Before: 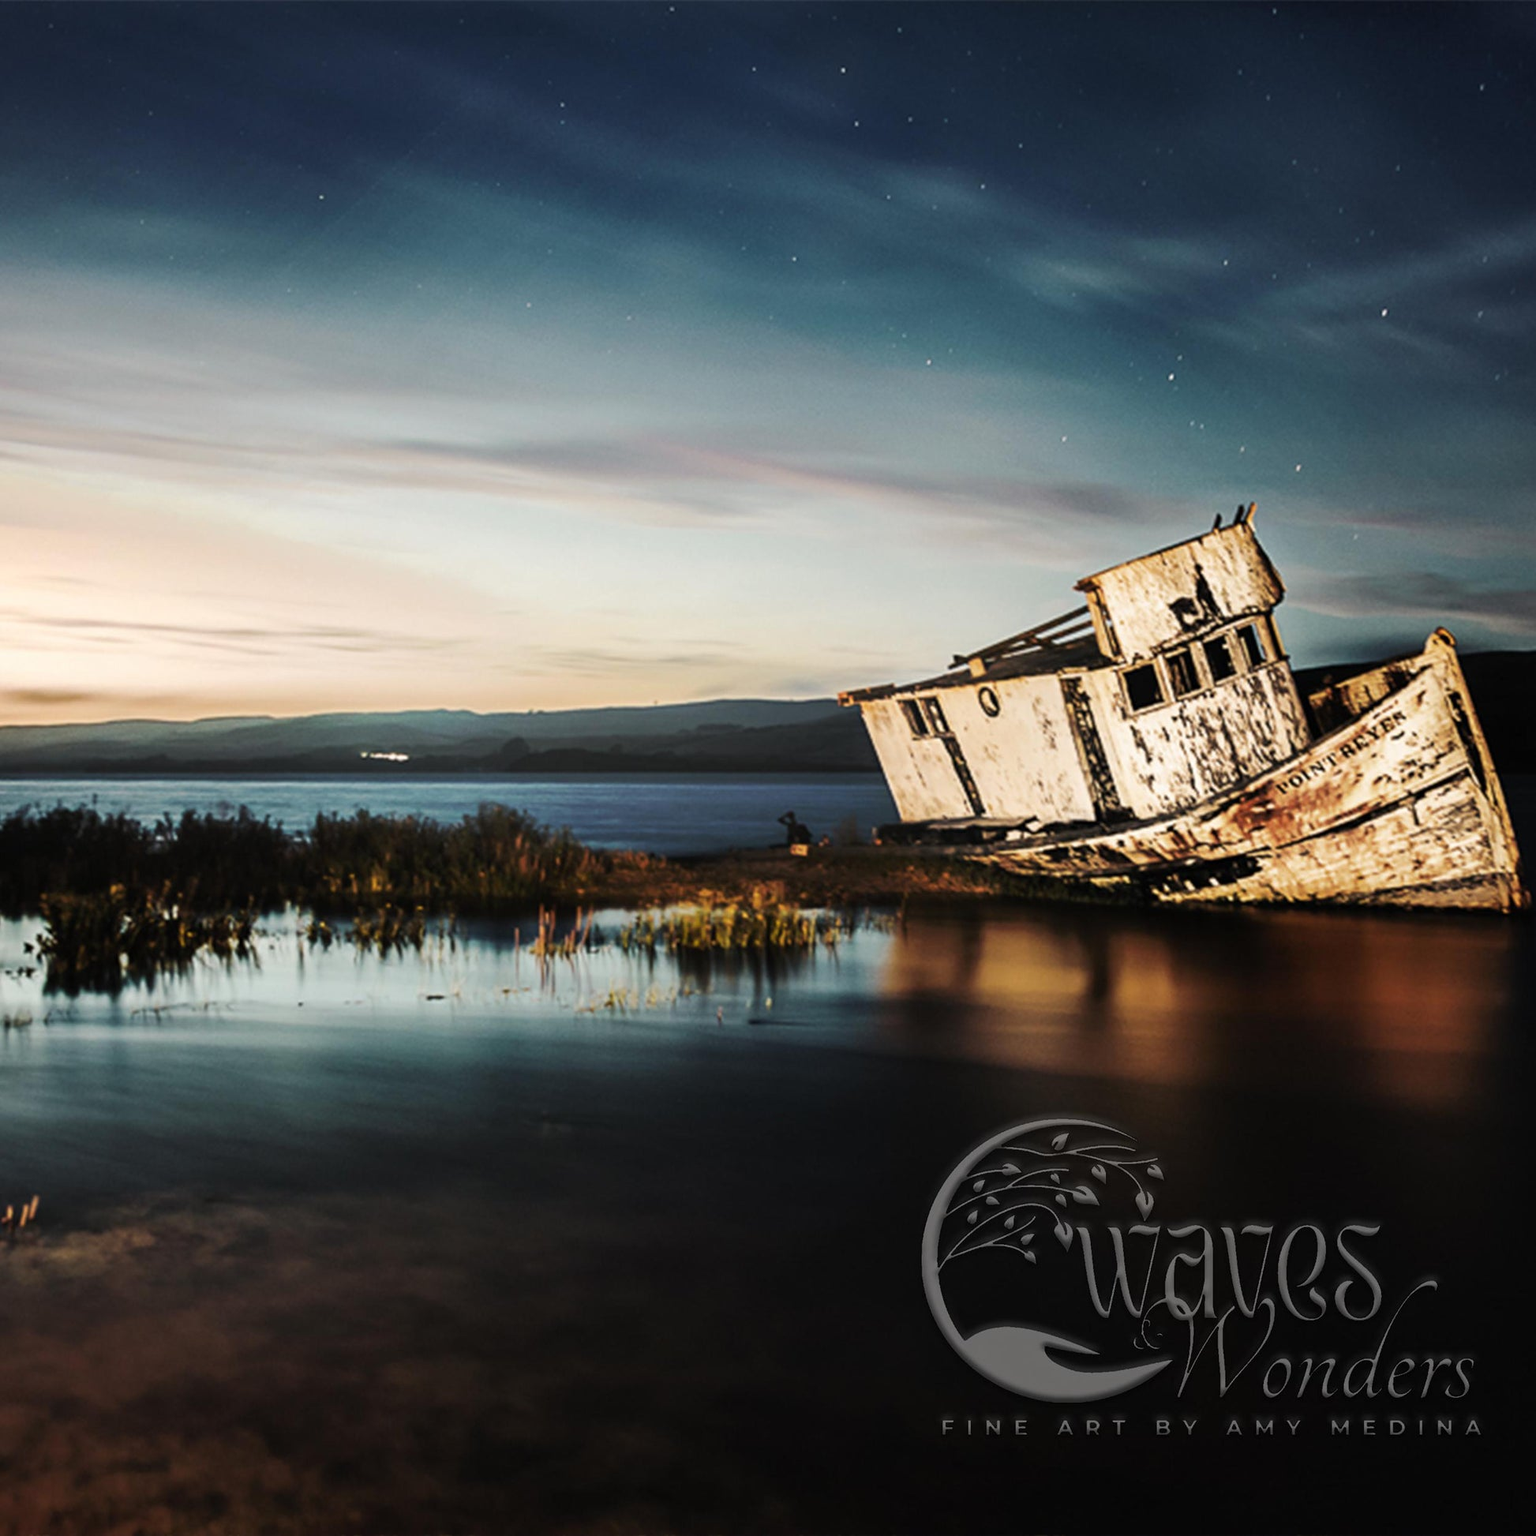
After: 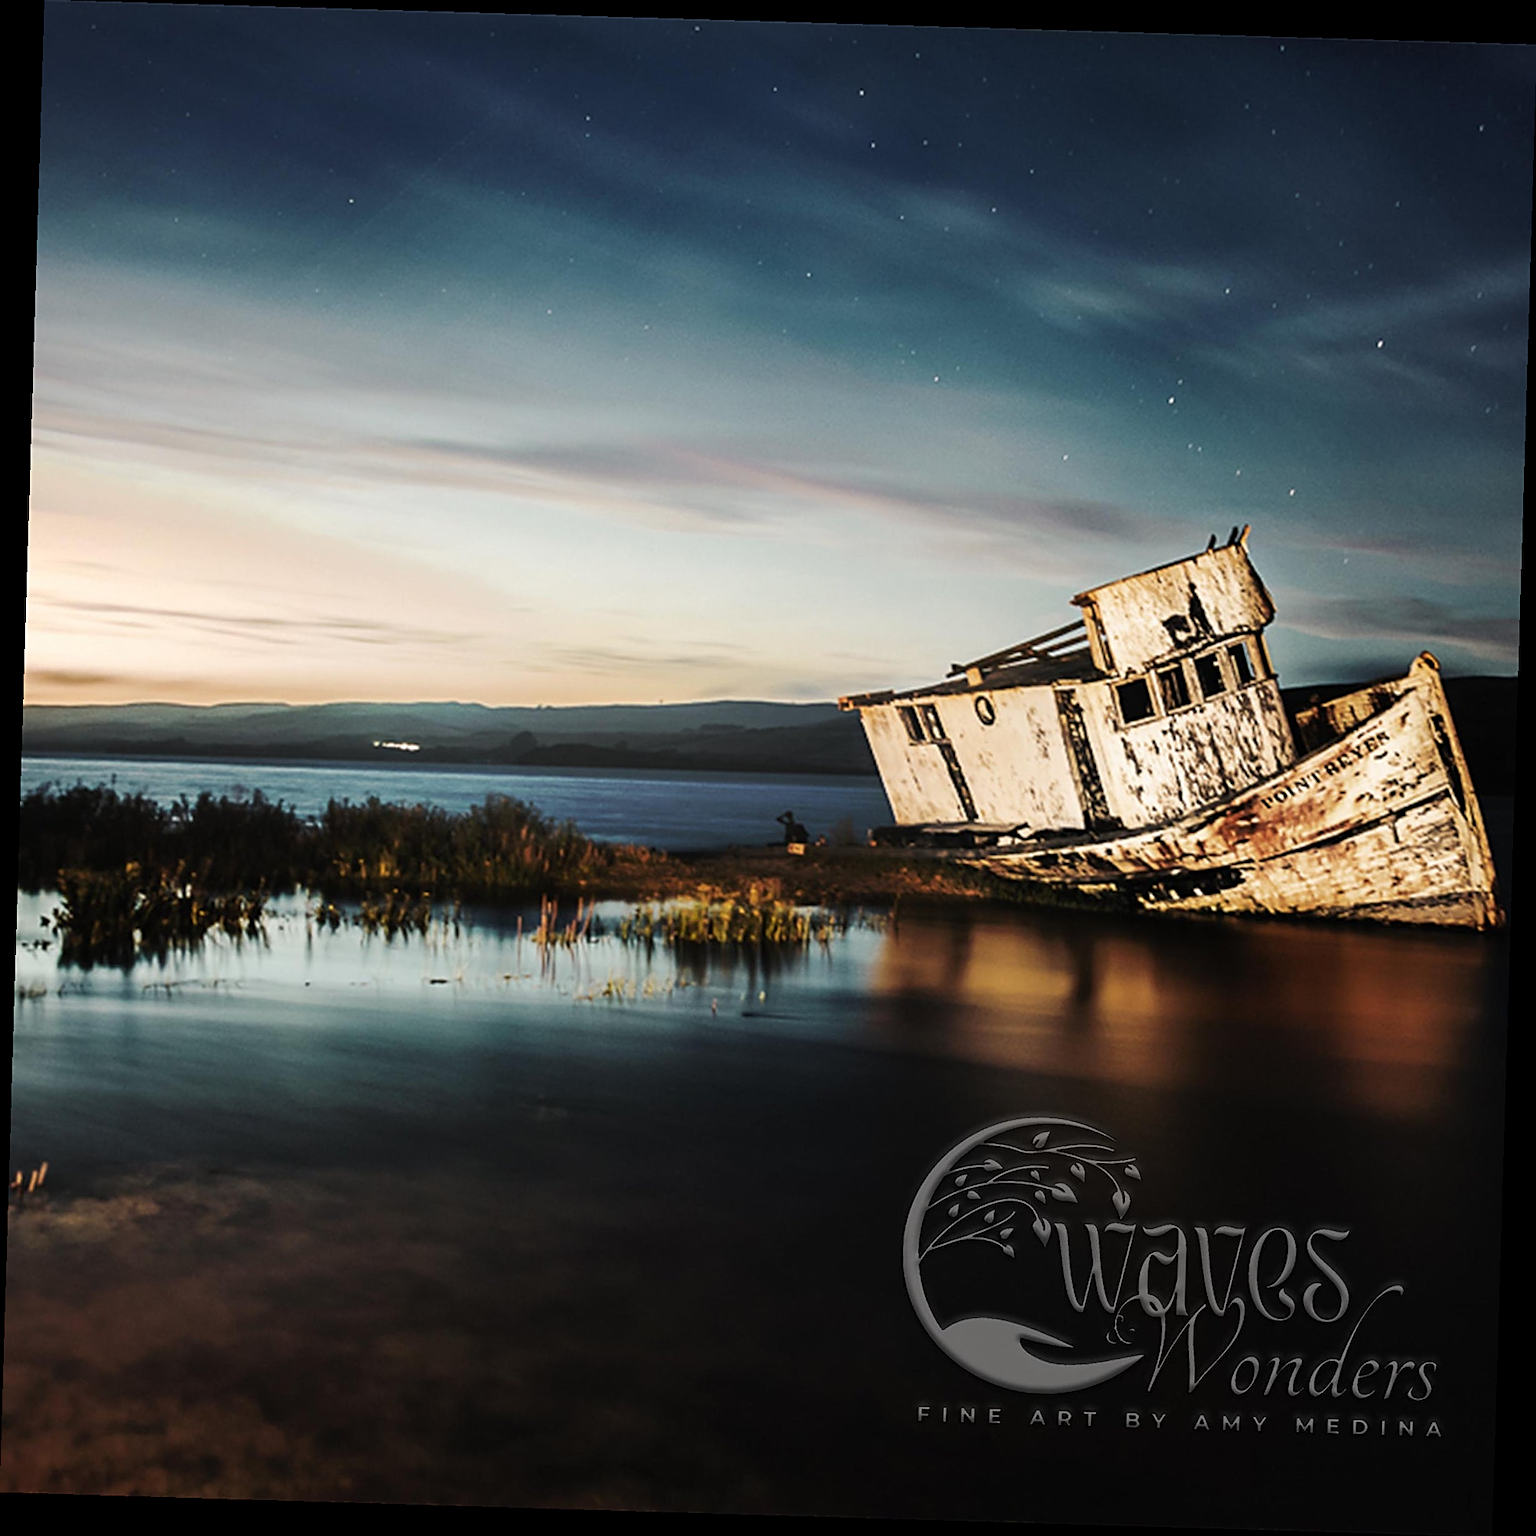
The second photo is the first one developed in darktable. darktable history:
rotate and perspective: rotation 1.72°, automatic cropping off
sharpen: on, module defaults
